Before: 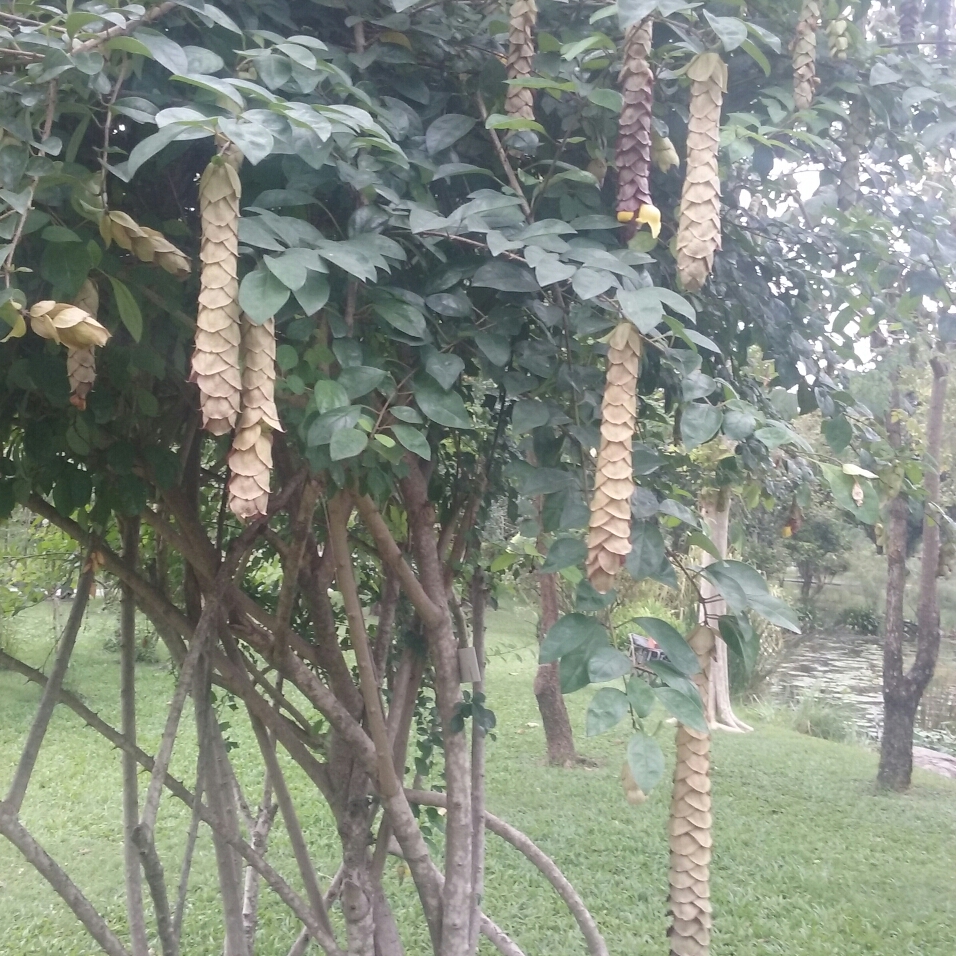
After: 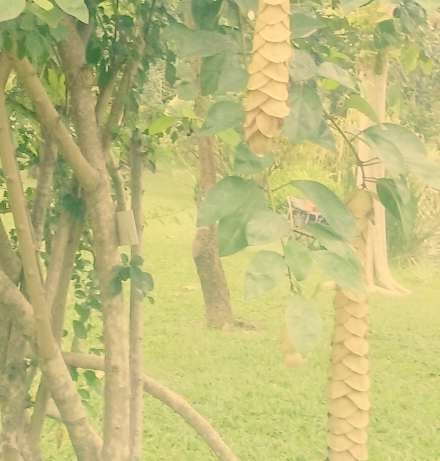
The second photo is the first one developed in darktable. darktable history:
exposure: black level correction 0, exposure 1.671 EV, compensate highlight preservation false
tone curve: curves: ch0 [(0, 0.013) (0.181, 0.074) (0.337, 0.304) (0.498, 0.485) (0.78, 0.742) (0.993, 0.954)]; ch1 [(0, 0) (0.294, 0.184) (0.359, 0.34) (0.362, 0.35) (0.43, 0.41) (0.469, 0.463) (0.495, 0.502) (0.54, 0.563) (0.612, 0.641) (1, 1)]; ch2 [(0, 0) (0.44, 0.437) (0.495, 0.502) (0.524, 0.534) (0.557, 0.56) (0.634, 0.654) (0.728, 0.722) (1, 1)], preserve colors none
crop: left 35.815%, top 45.766%, right 18.082%, bottom 5.941%
filmic rgb: black relative exposure -7.19 EV, white relative exposure 5.39 EV, hardness 3.02
color correction: highlights a* 5.64, highlights b* 33.39, shadows a* -25.1, shadows b* 3.81
